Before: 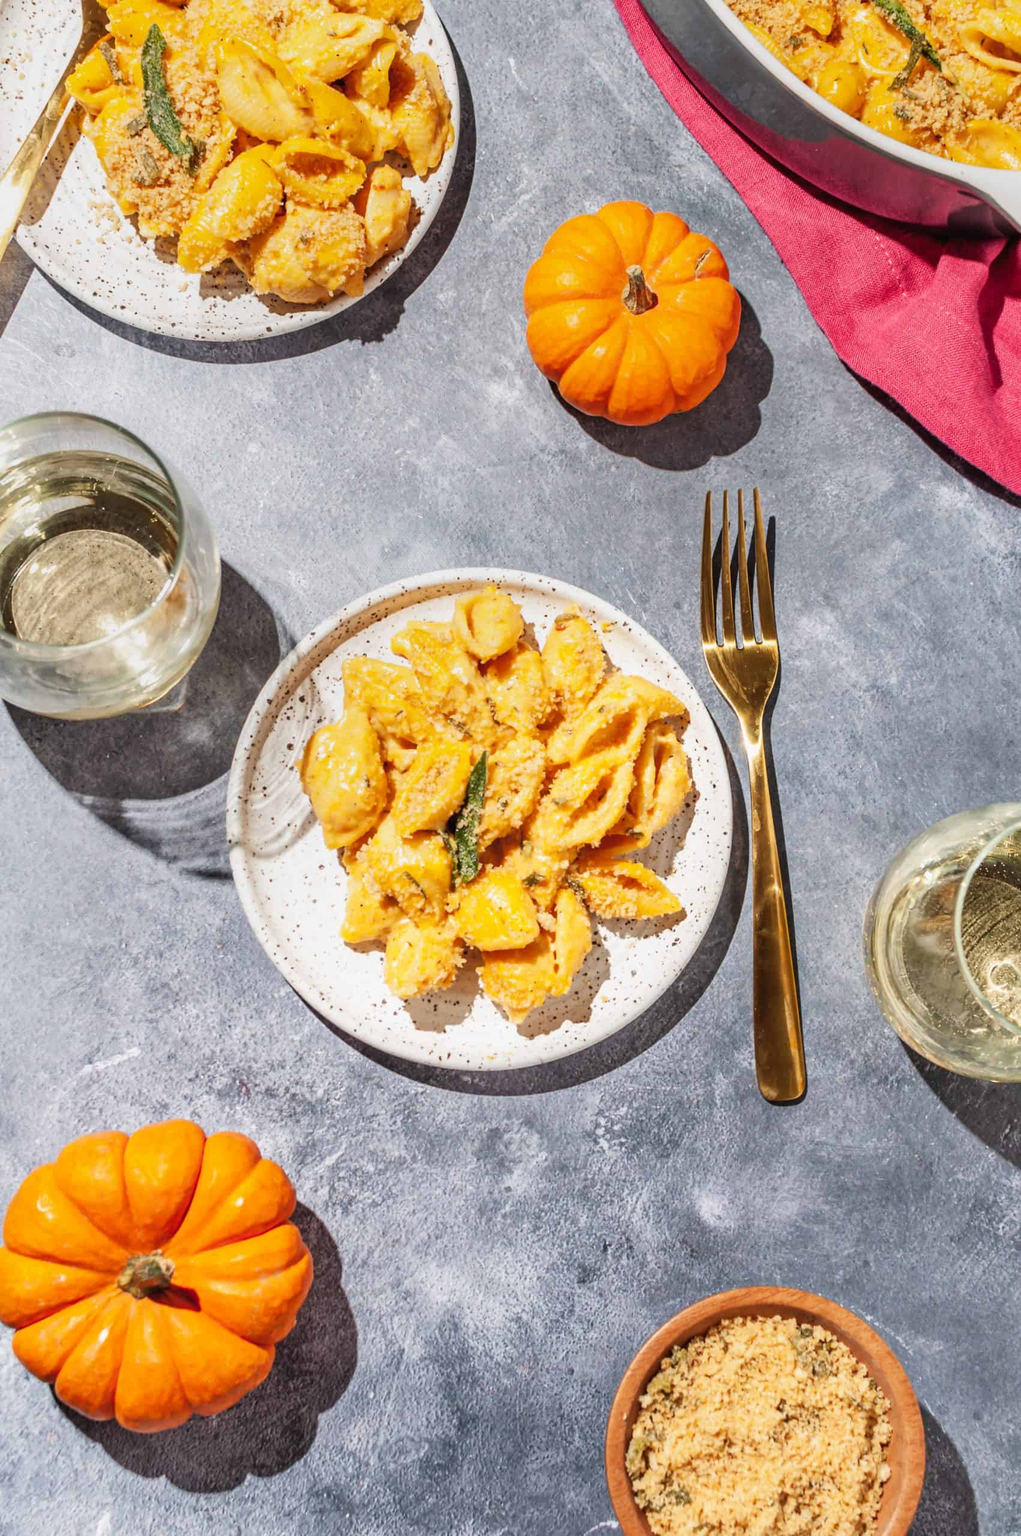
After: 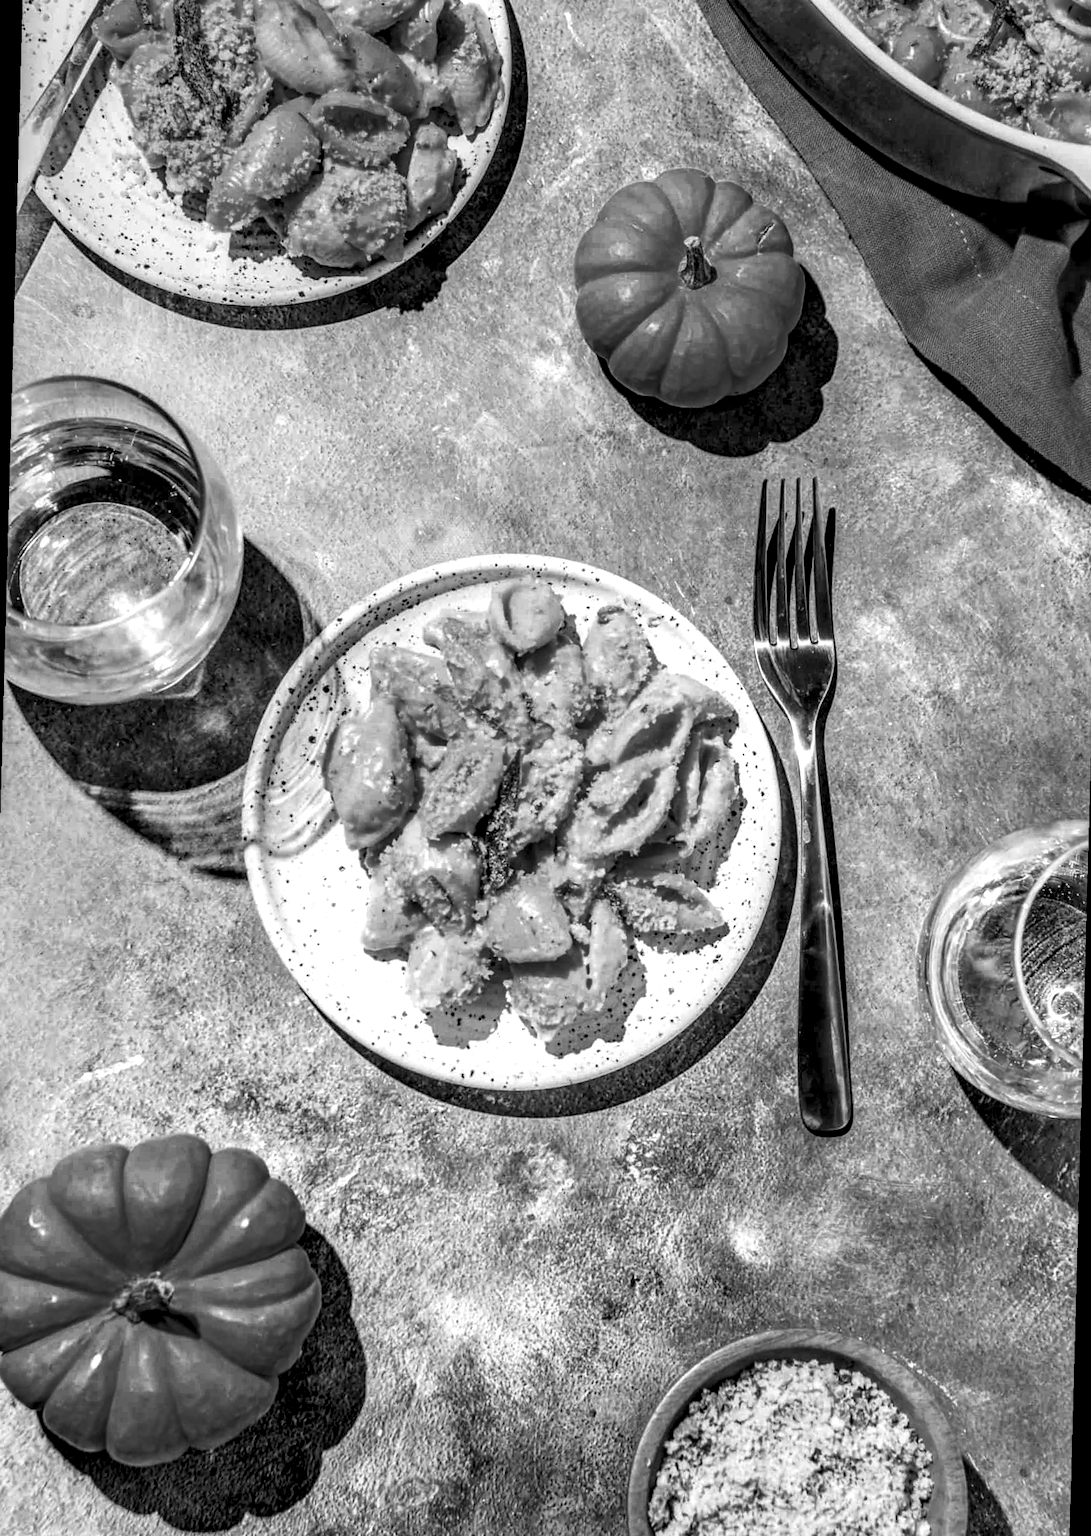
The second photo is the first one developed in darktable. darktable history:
rotate and perspective: rotation 1.57°, crop left 0.018, crop right 0.982, crop top 0.039, crop bottom 0.961
monochrome: a 0, b 0, size 0.5, highlights 0.57
local contrast: highlights 20%, detail 197%
